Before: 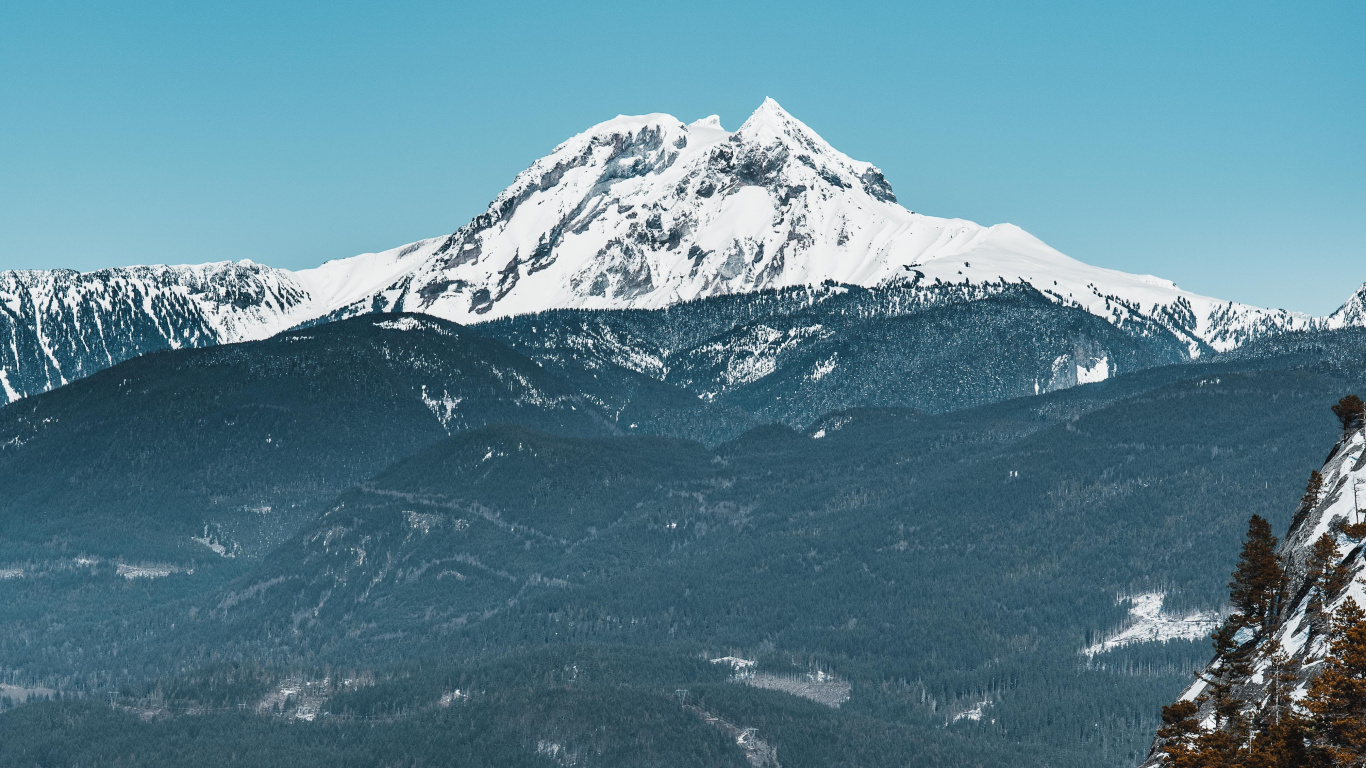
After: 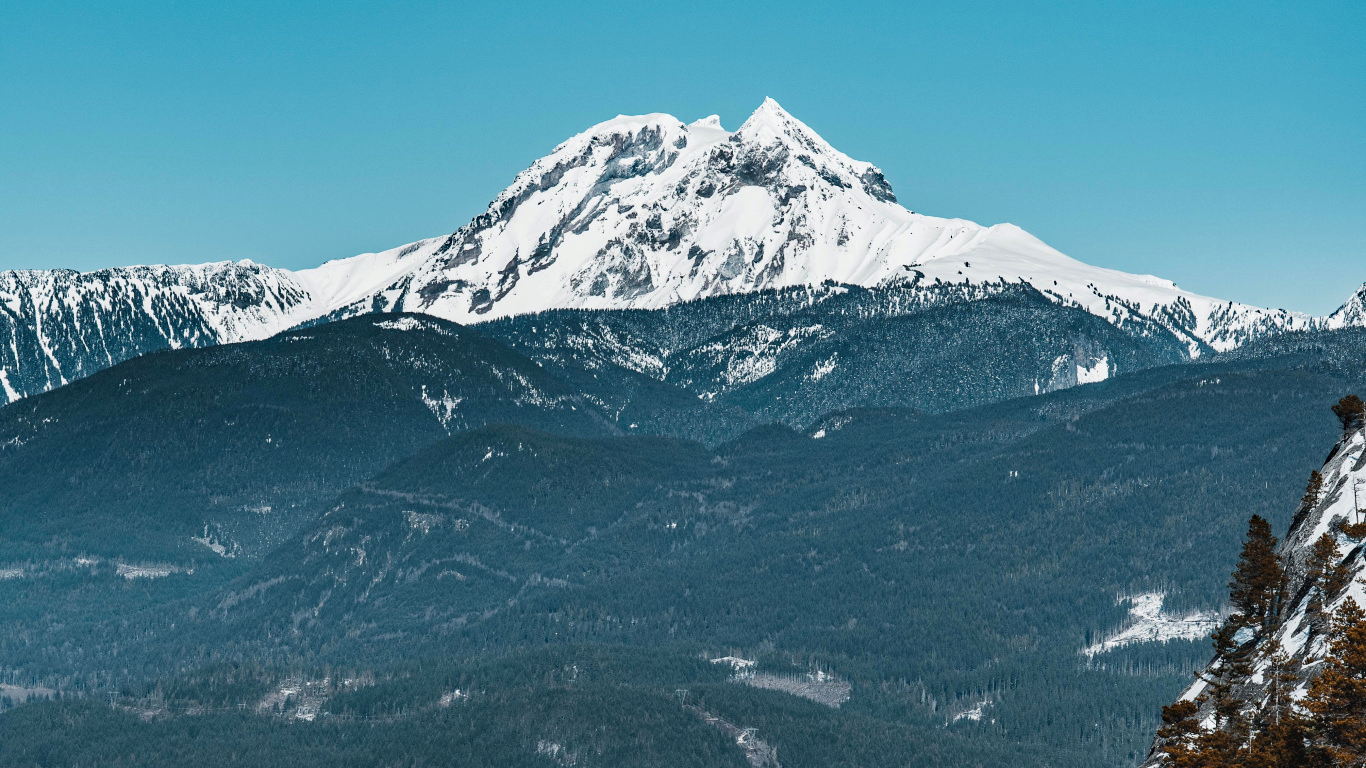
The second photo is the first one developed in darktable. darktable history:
haze removal: strength 0.285, distance 0.248, compatibility mode true, adaptive false
